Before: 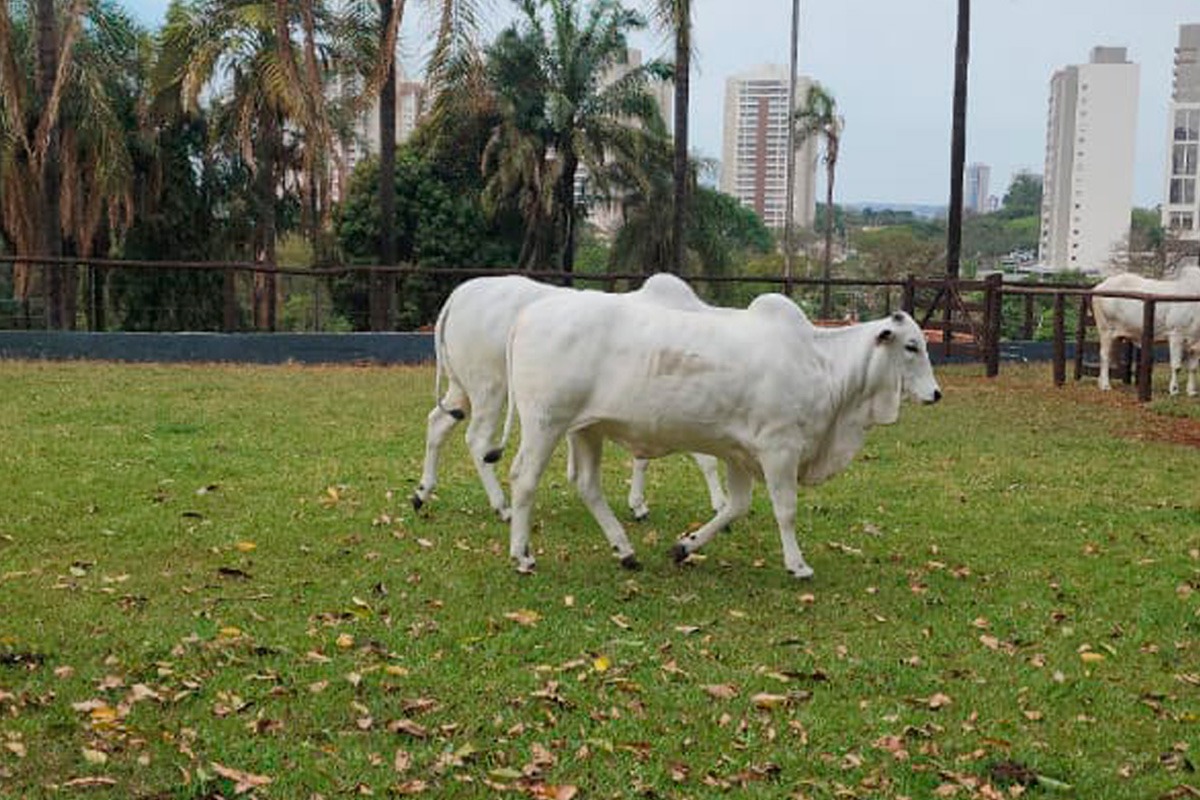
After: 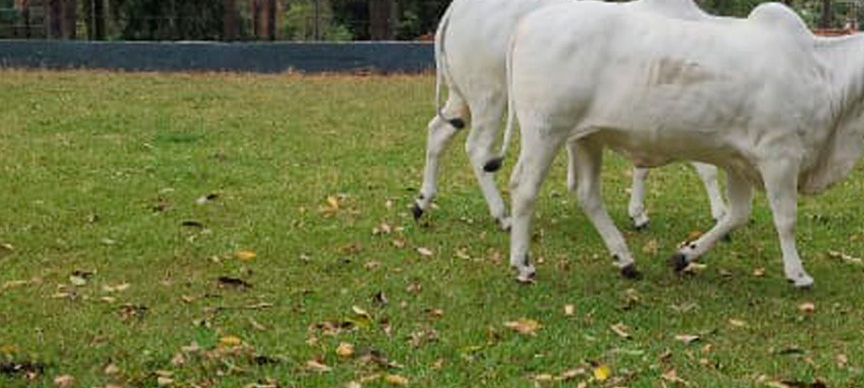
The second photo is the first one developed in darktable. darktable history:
crop: top 36.498%, right 27.964%, bottom 14.995%
